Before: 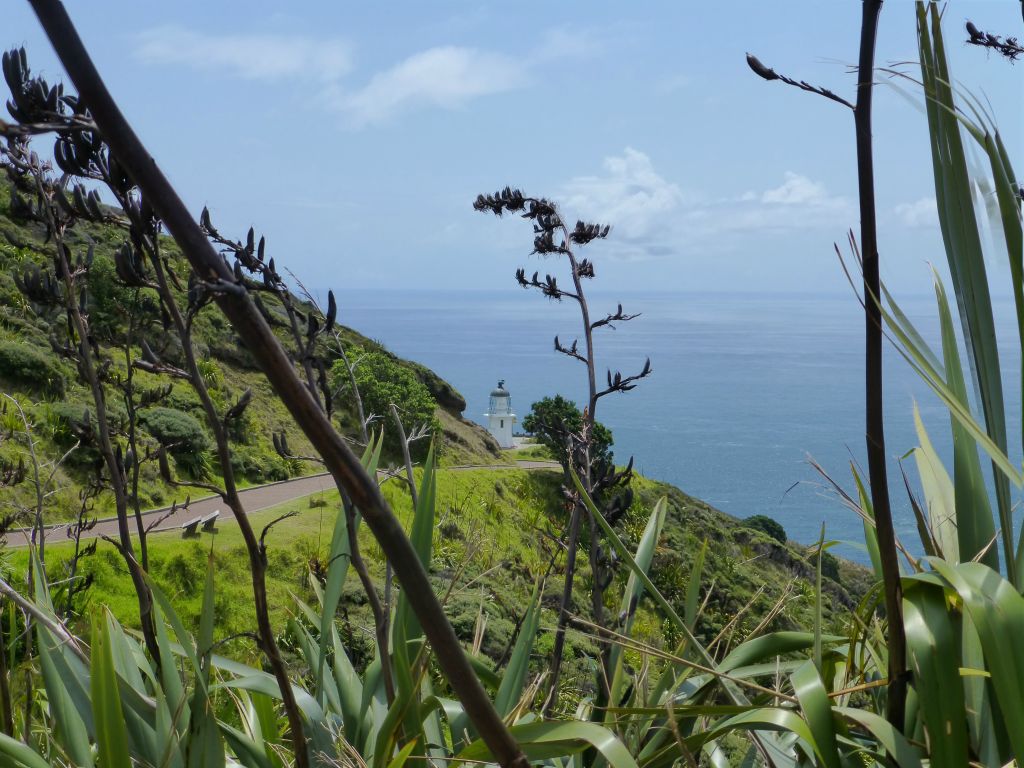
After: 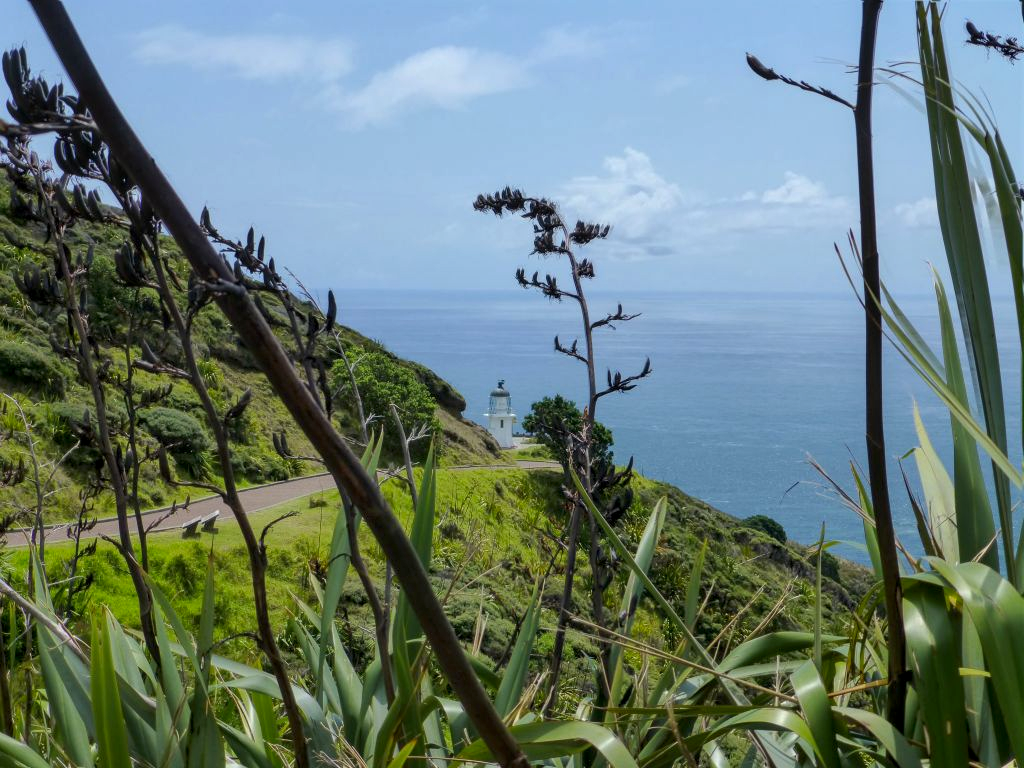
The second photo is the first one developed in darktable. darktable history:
color contrast: green-magenta contrast 1.1, blue-yellow contrast 1.1, unbound 0
local contrast: on, module defaults
tone equalizer: on, module defaults
